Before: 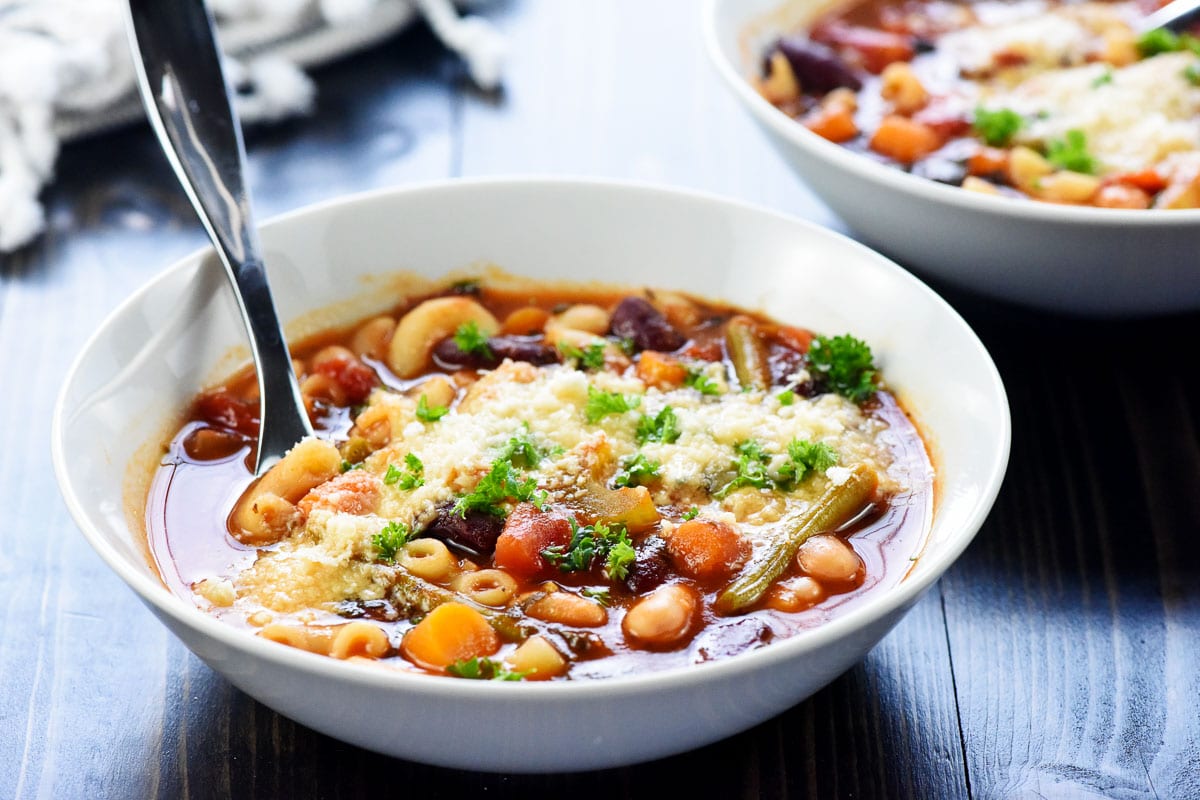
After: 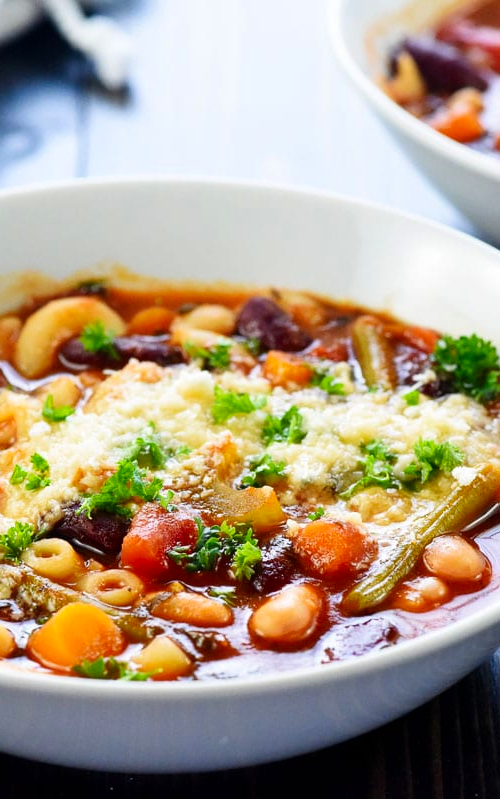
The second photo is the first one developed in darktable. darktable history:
crop: left 31.229%, right 27.105%
contrast brightness saturation: contrast 0.04, saturation 0.16
